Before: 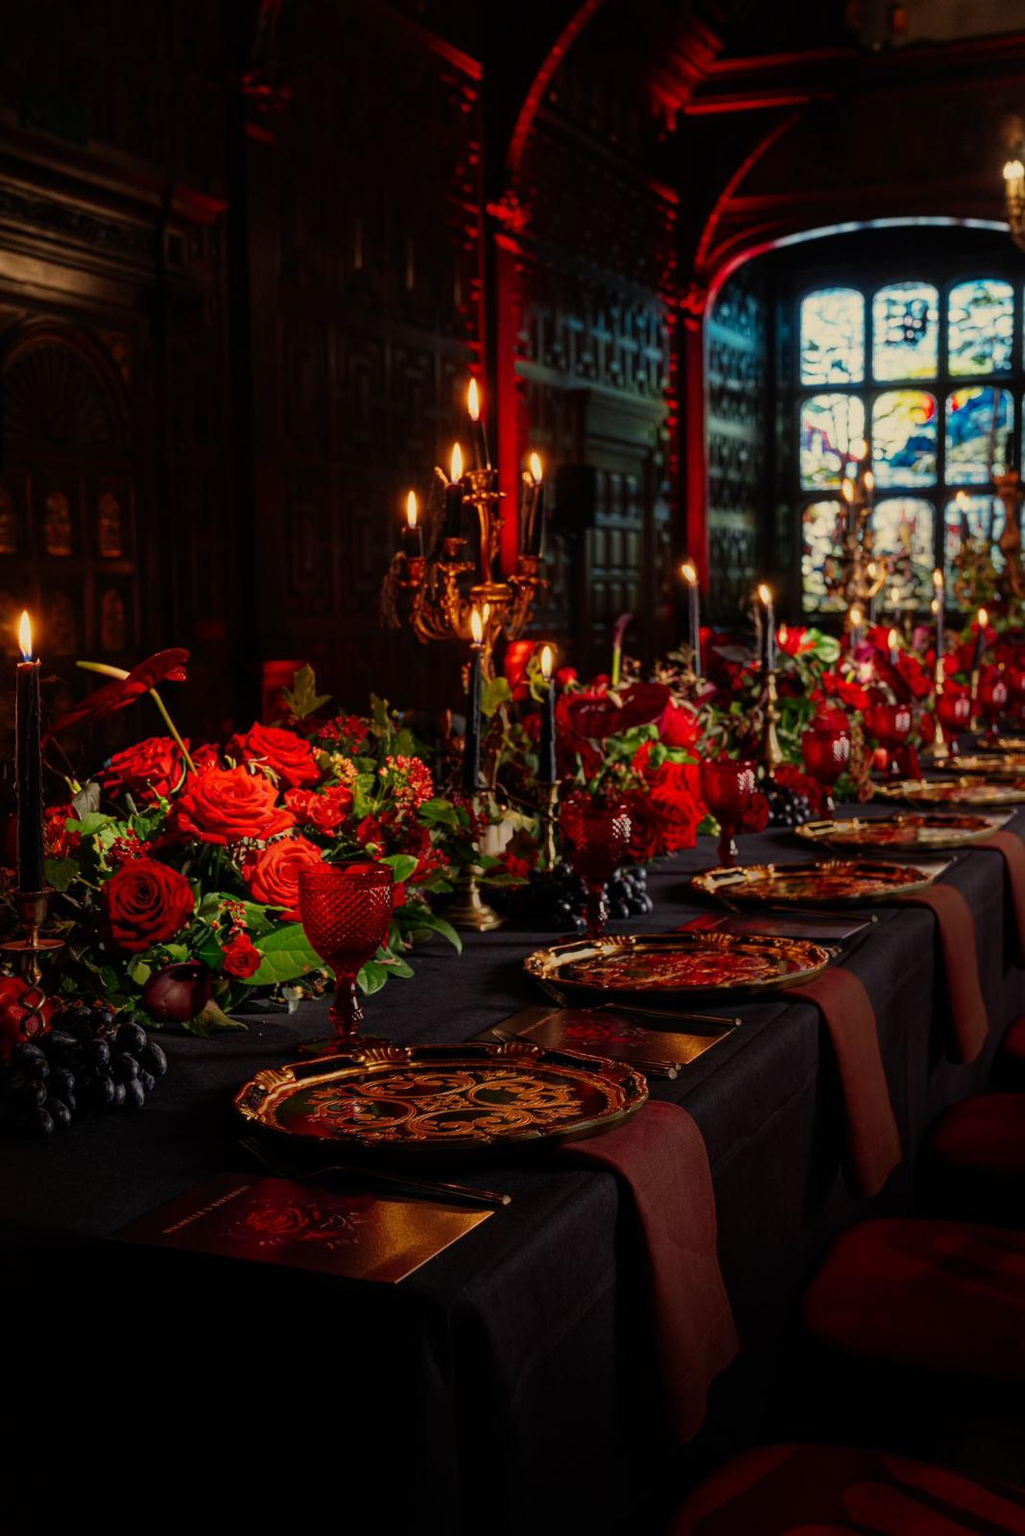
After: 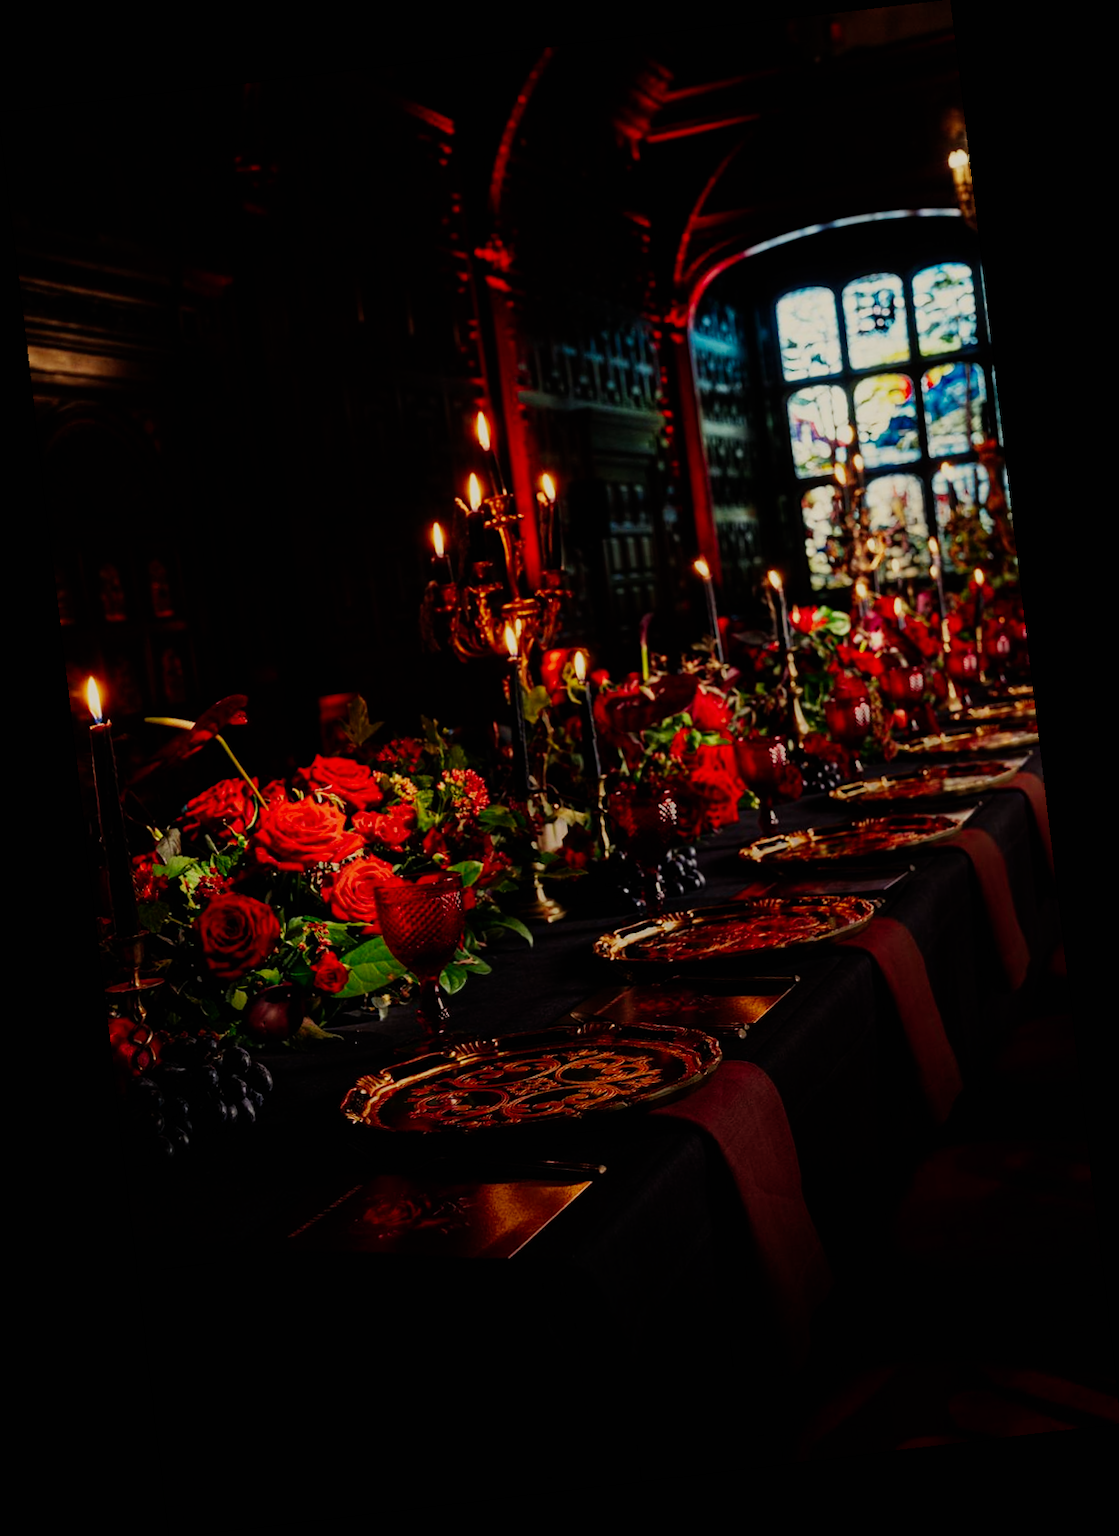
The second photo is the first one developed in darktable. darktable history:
sigmoid: contrast 1.69, skew -0.23, preserve hue 0%, red attenuation 0.1, red rotation 0.035, green attenuation 0.1, green rotation -0.017, blue attenuation 0.15, blue rotation -0.052, base primaries Rec2020
rotate and perspective: rotation -6.83°, automatic cropping off
